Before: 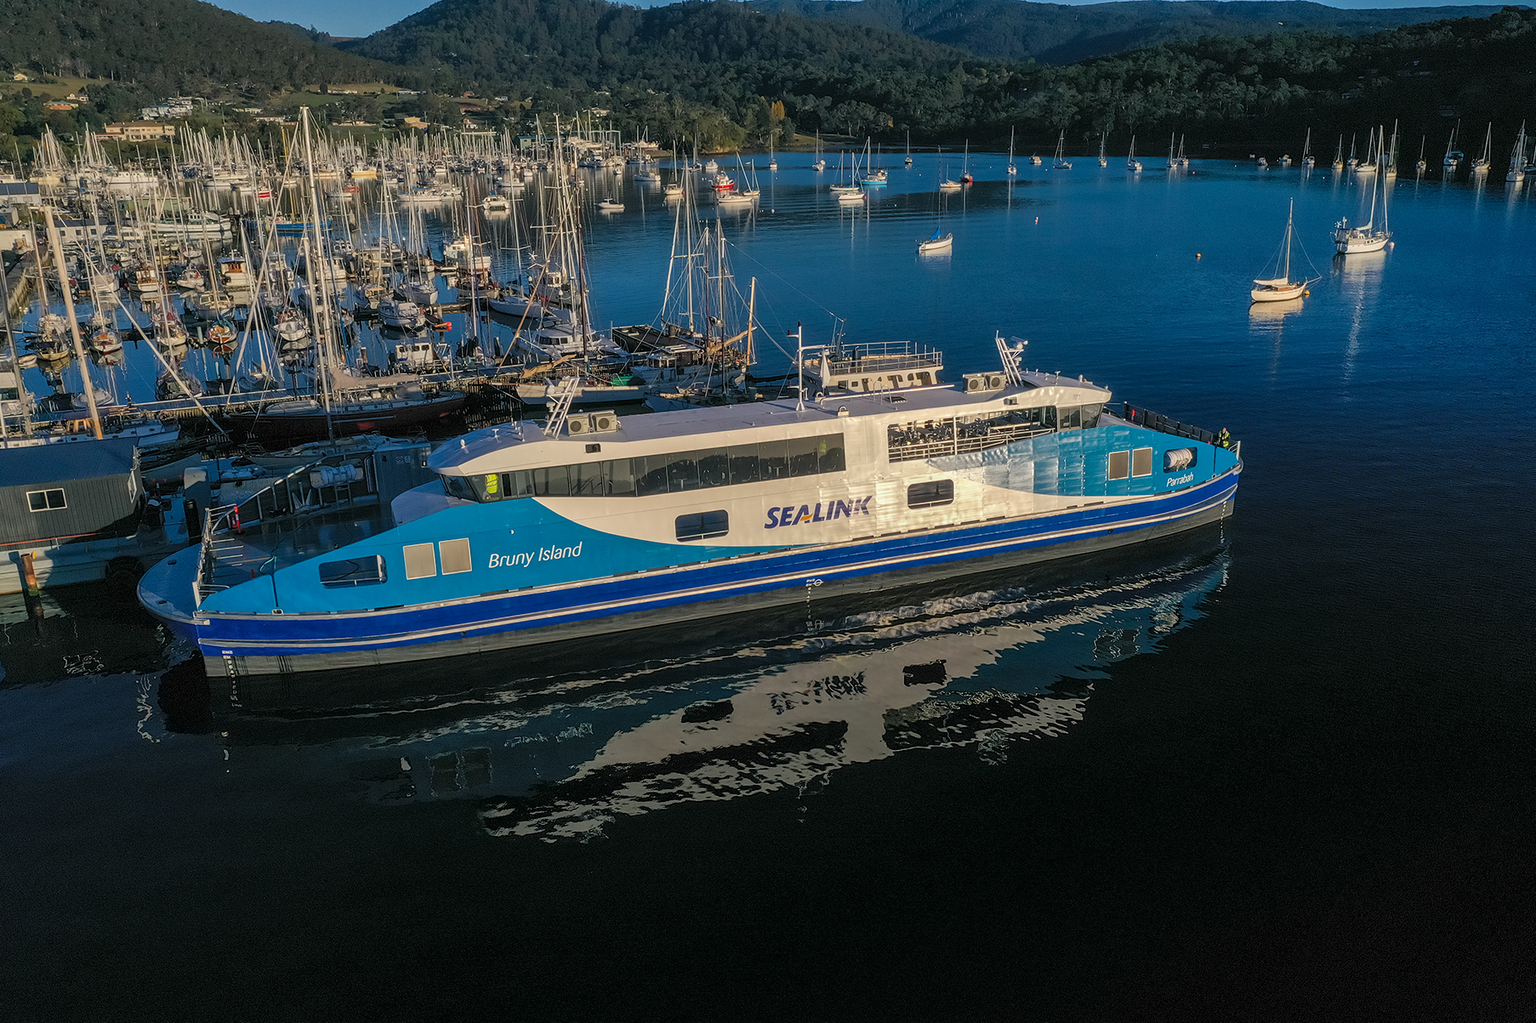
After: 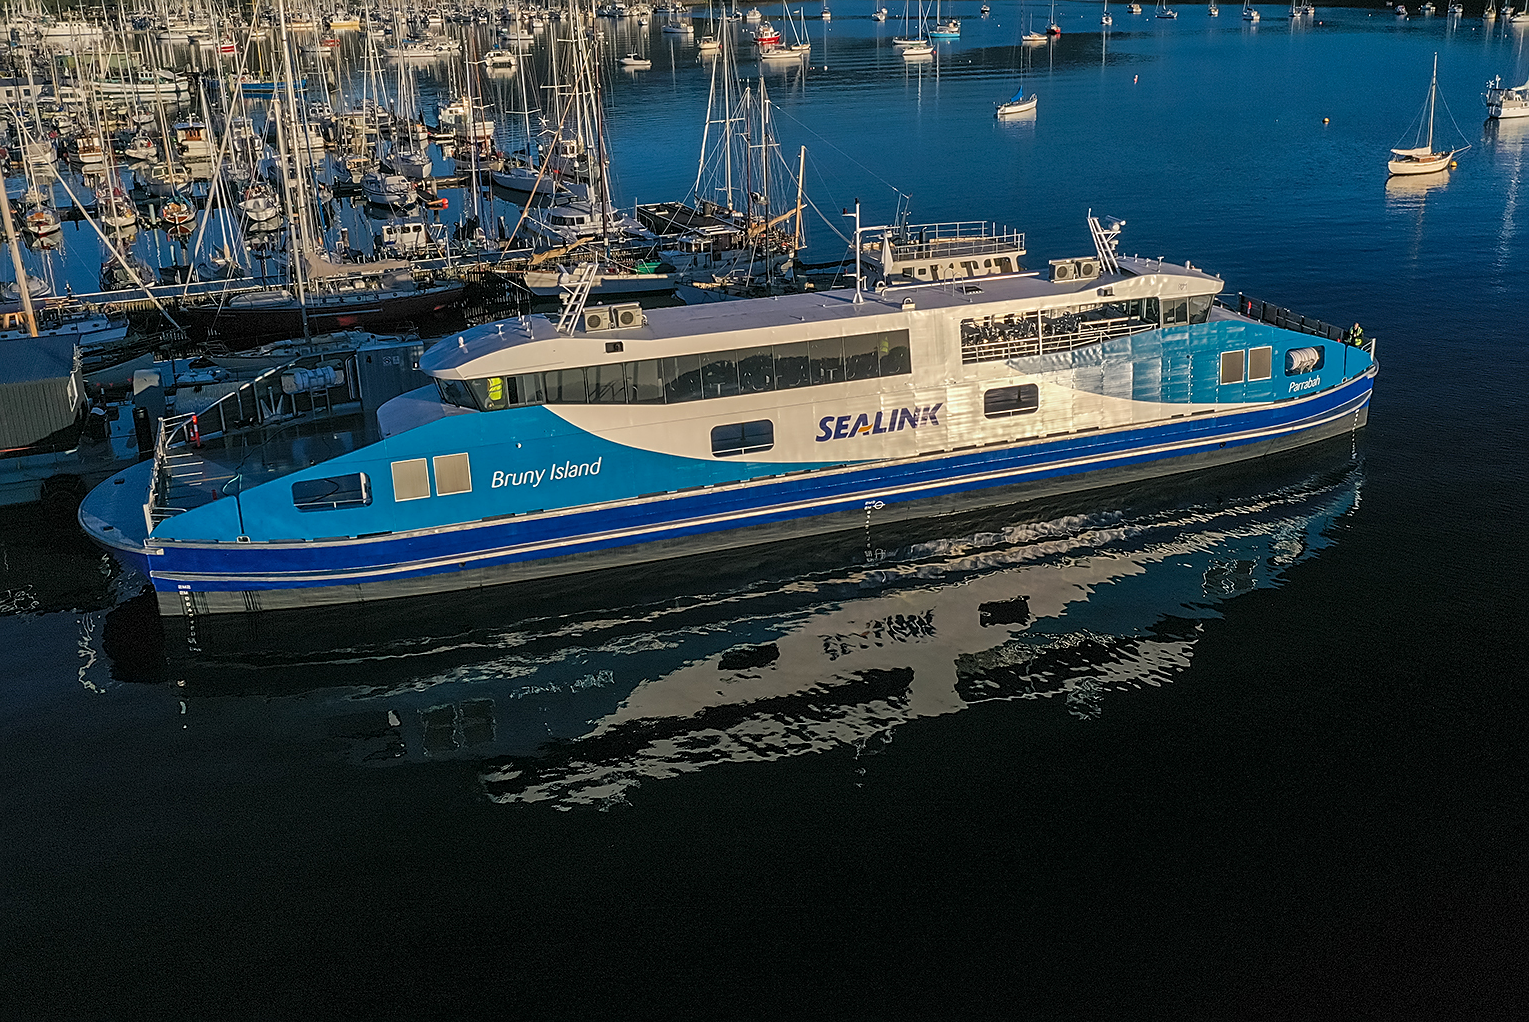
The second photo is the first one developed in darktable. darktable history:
sharpen: on, module defaults
crop and rotate: left 4.646%, top 14.973%, right 10.657%
tone curve: curves: ch0 [(0, 0) (0.003, 0.003) (0.011, 0.011) (0.025, 0.024) (0.044, 0.043) (0.069, 0.068) (0.1, 0.098) (0.136, 0.133) (0.177, 0.174) (0.224, 0.22) (0.277, 0.272) (0.335, 0.329) (0.399, 0.391) (0.468, 0.459) (0.543, 0.545) (0.623, 0.625) (0.709, 0.711) (0.801, 0.802) (0.898, 0.898) (1, 1)], preserve colors none
